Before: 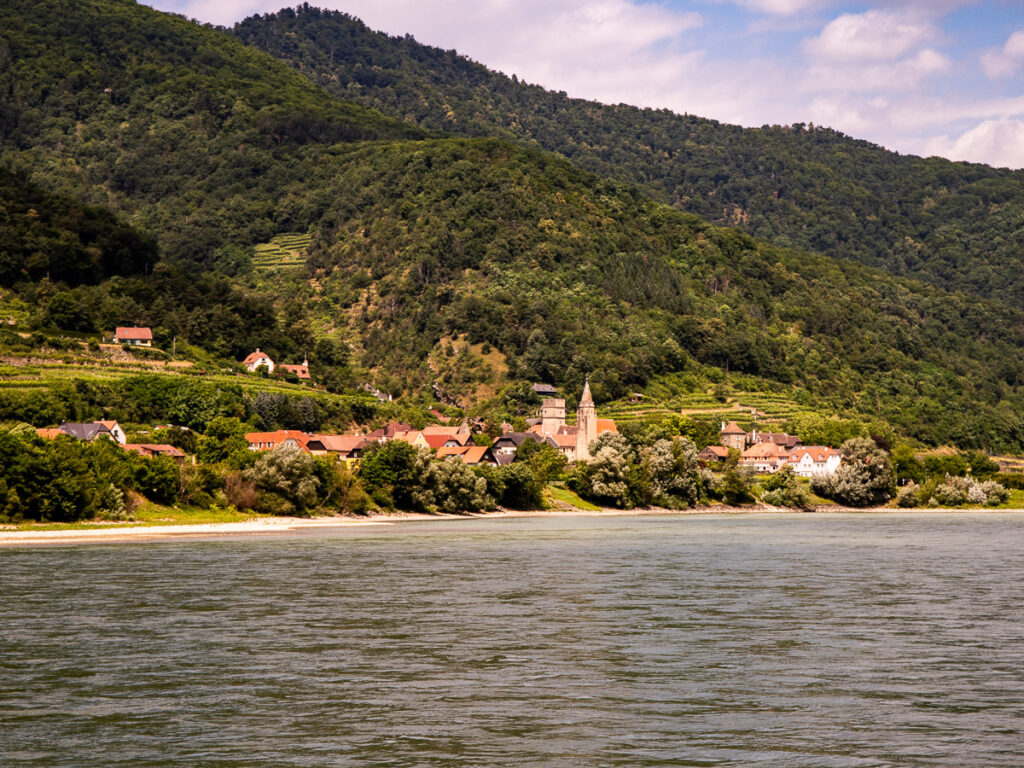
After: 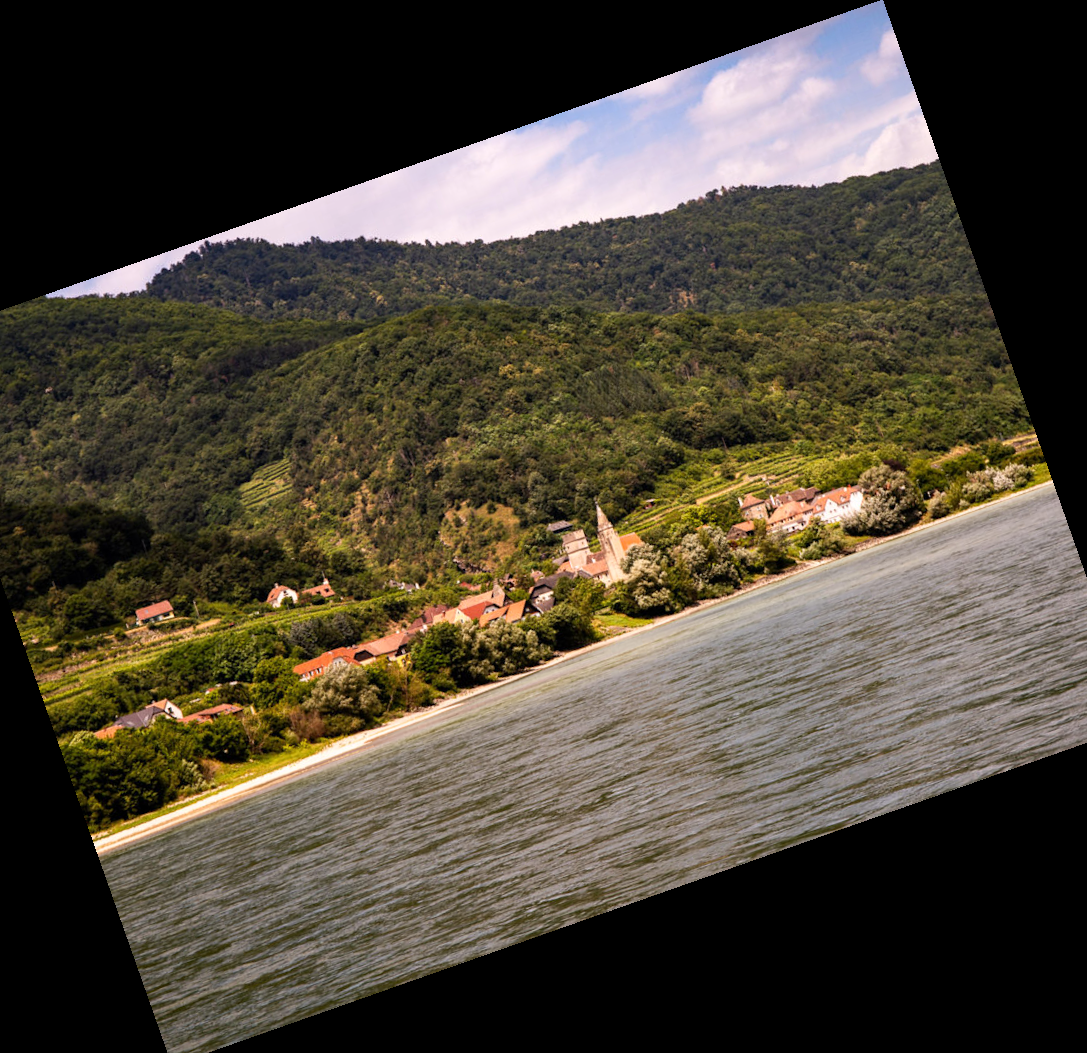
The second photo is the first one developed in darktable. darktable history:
shadows and highlights: shadows 0, highlights 40
crop and rotate: angle 19.43°, left 6.812%, right 4.125%, bottom 1.087%
